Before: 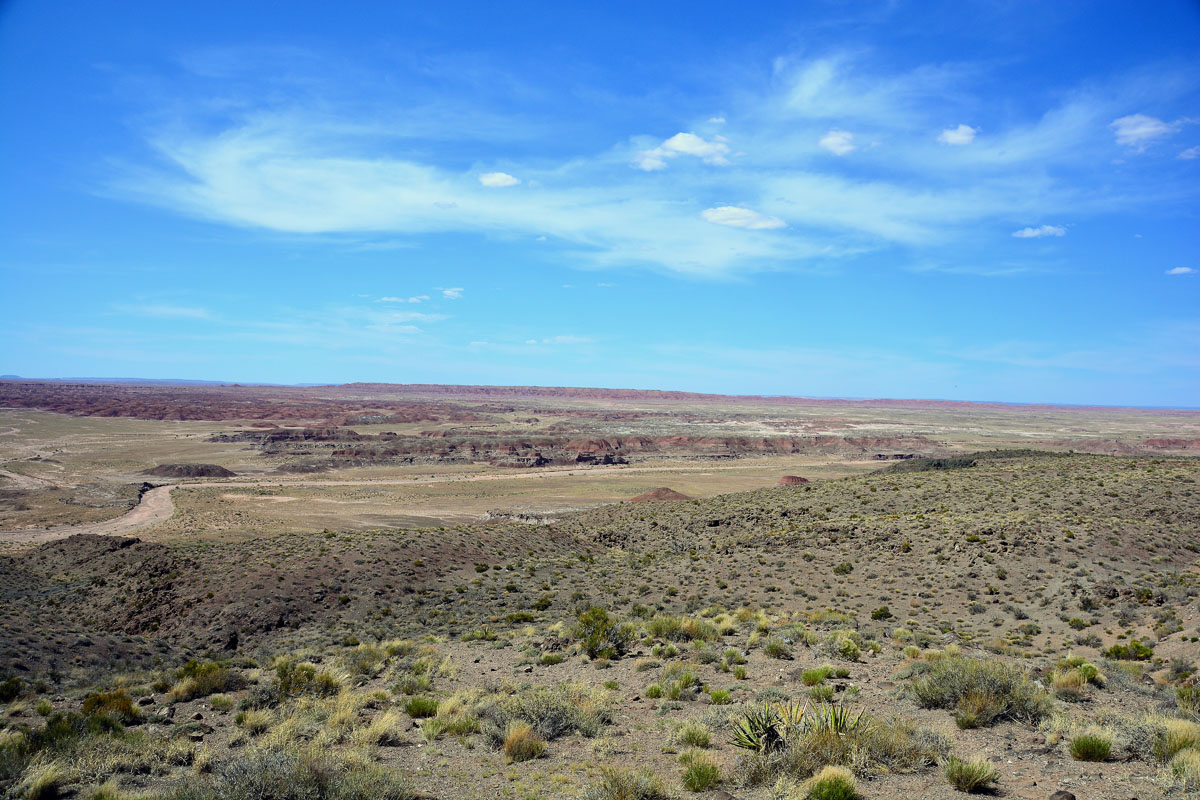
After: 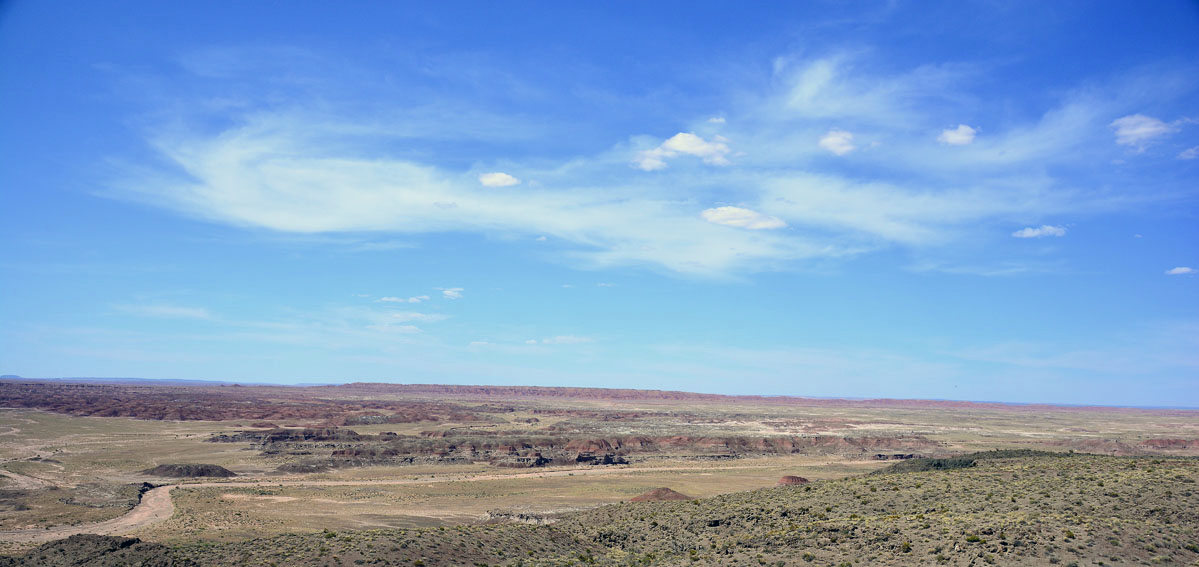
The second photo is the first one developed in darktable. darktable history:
color correction: highlights a* 5.45, highlights b* 5.34, shadows a* -4.42, shadows b* -5.01
contrast brightness saturation: saturation -0.086
crop: right 0%, bottom 29.029%
